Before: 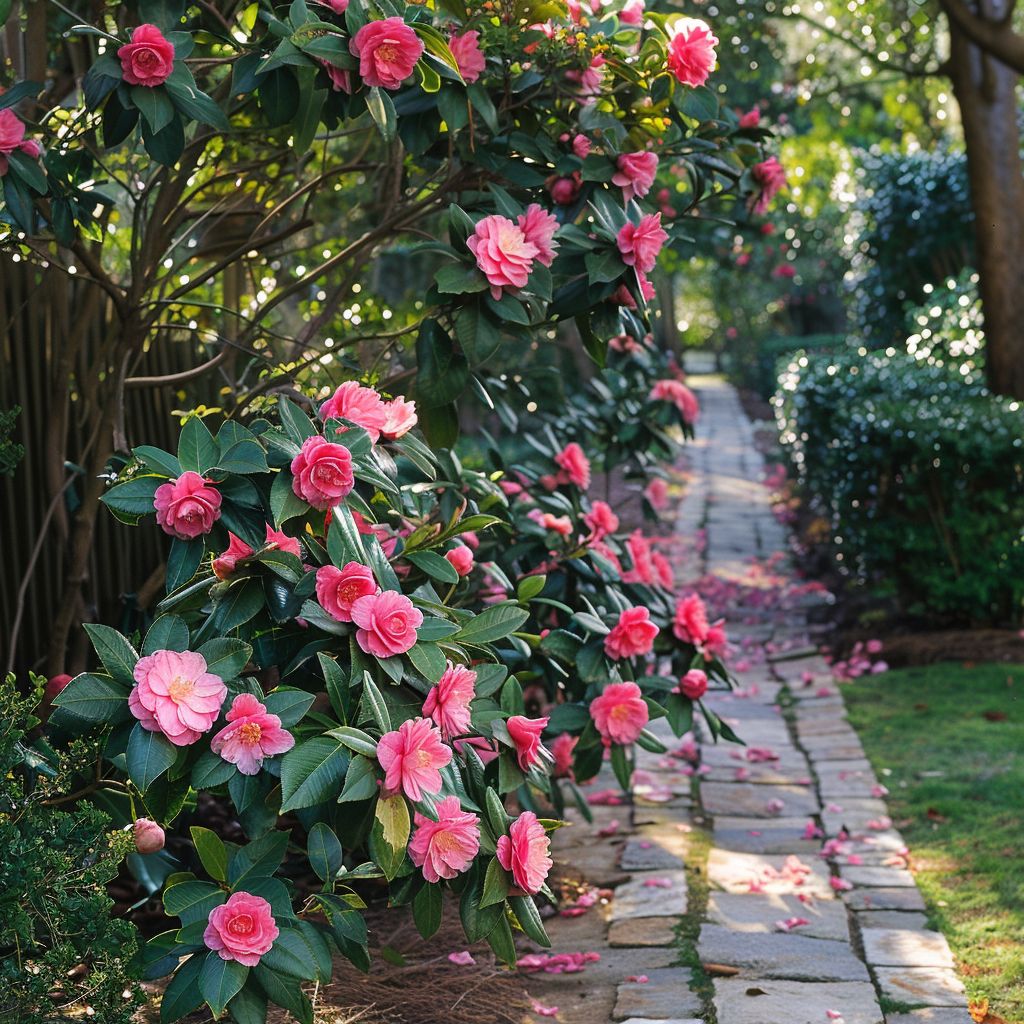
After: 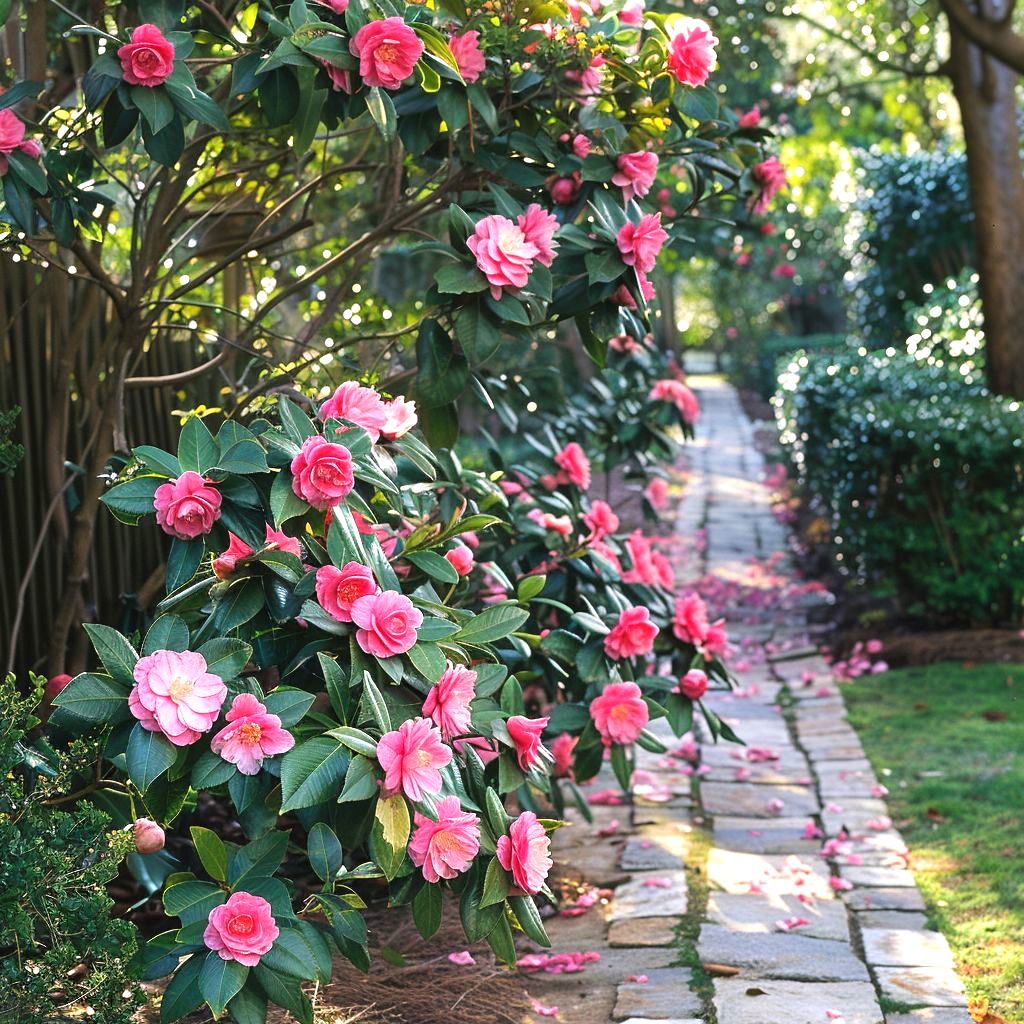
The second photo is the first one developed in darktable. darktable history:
exposure: exposure 0.766 EV, compensate highlight preservation false
